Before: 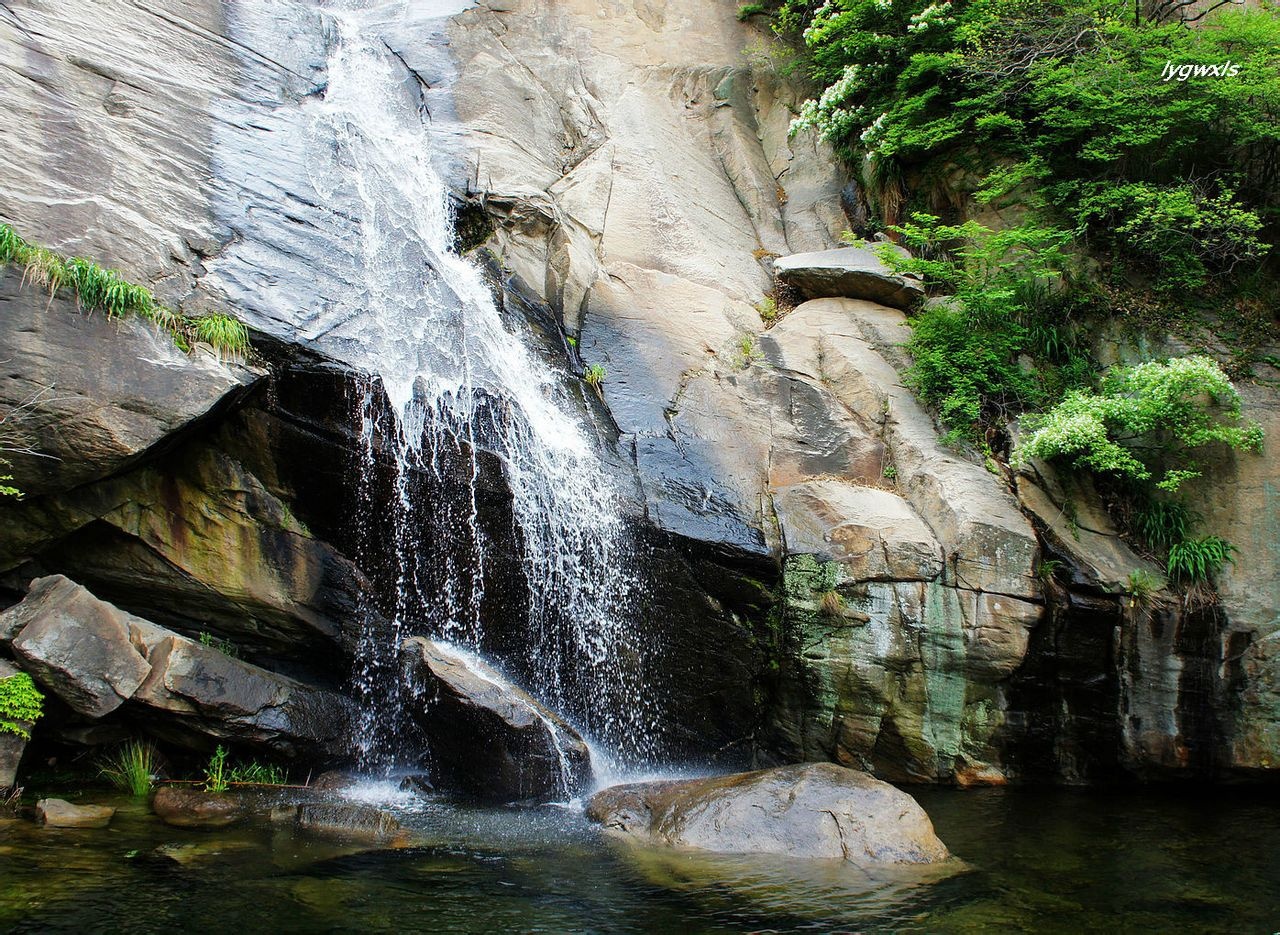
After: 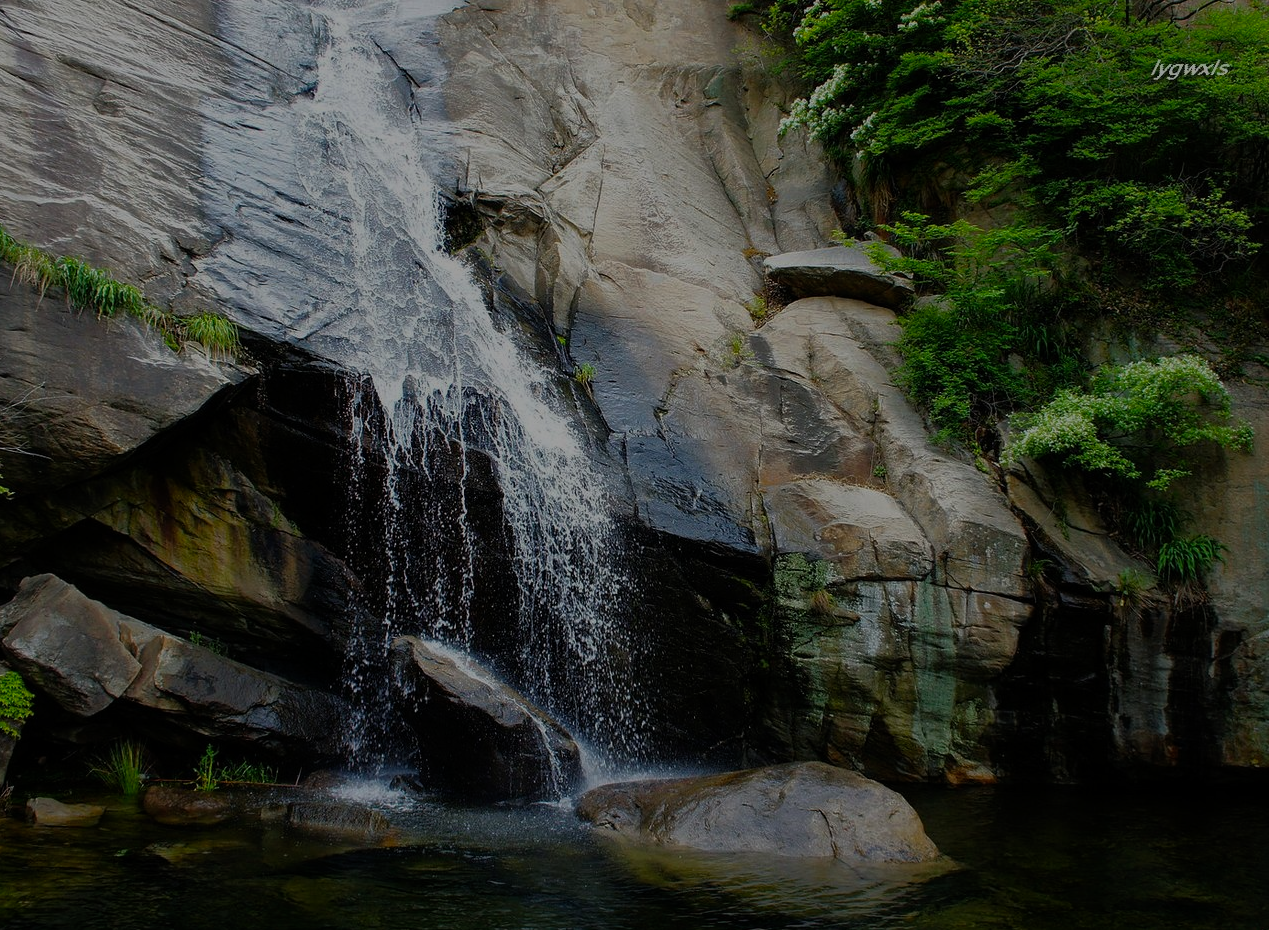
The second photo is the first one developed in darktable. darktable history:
tone equalizer: -8 EV -1.99 EV, -7 EV -1.98 EV, -6 EV -2 EV, -5 EV -1.98 EV, -4 EV -1.96 EV, -3 EV -1.99 EV, -2 EV -1.99 EV, -1 EV -1.62 EV, +0 EV -1.97 EV, edges refinement/feathering 500, mask exposure compensation -1.57 EV, preserve details no
crop and rotate: left 0.789%, top 0.124%, bottom 0.335%
color balance rgb: perceptual saturation grading › global saturation 19.397%, perceptual brilliance grading › global brilliance 2.732%
color calibration: gray › normalize channels true, illuminant same as pipeline (D50), adaptation none (bypass), x 0.333, y 0.335, temperature 5018.89 K, gamut compression 0.011
